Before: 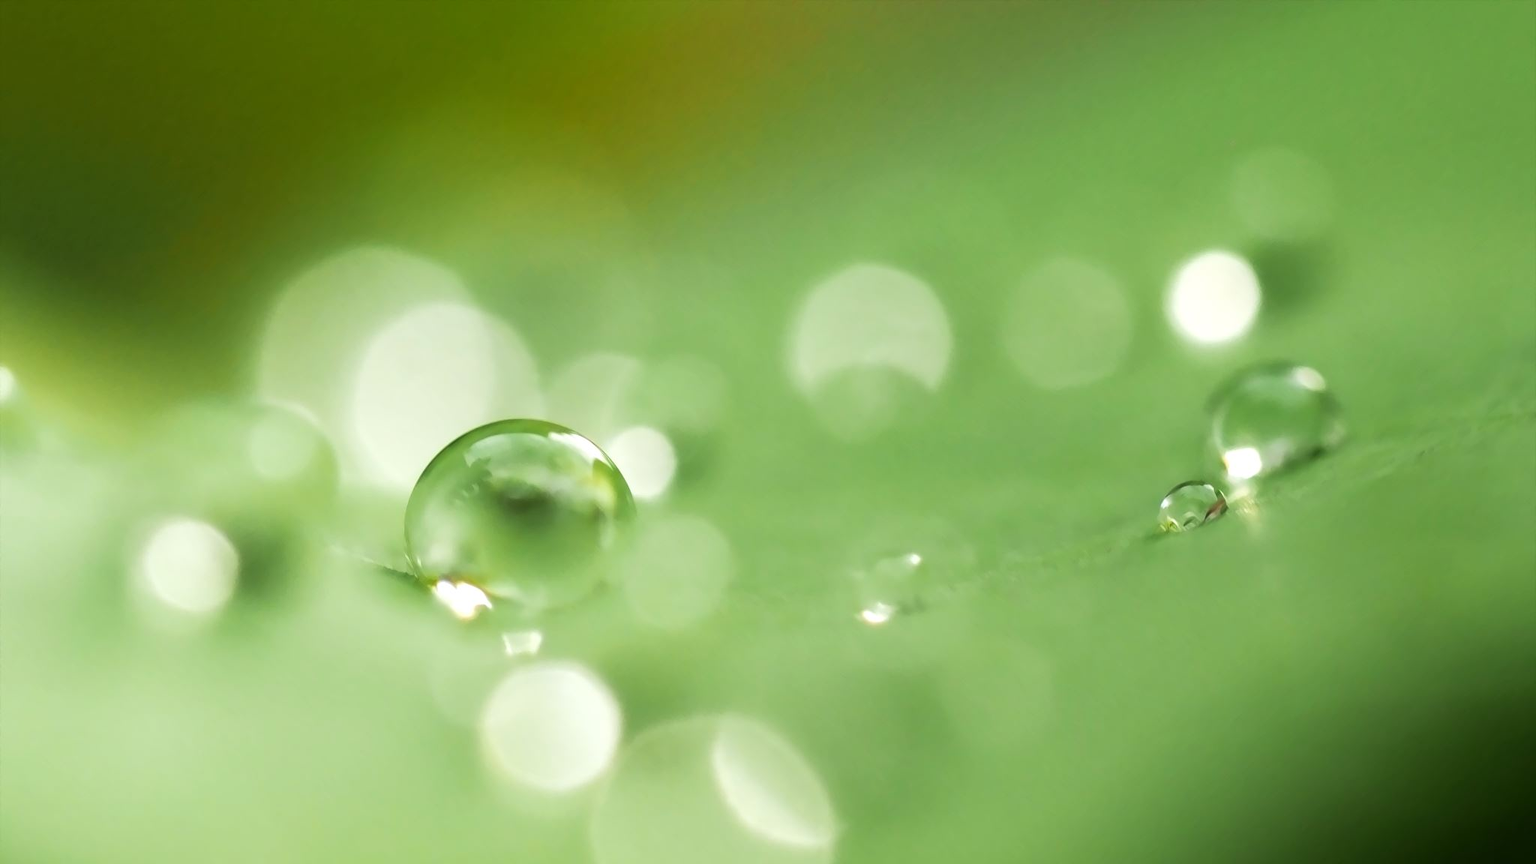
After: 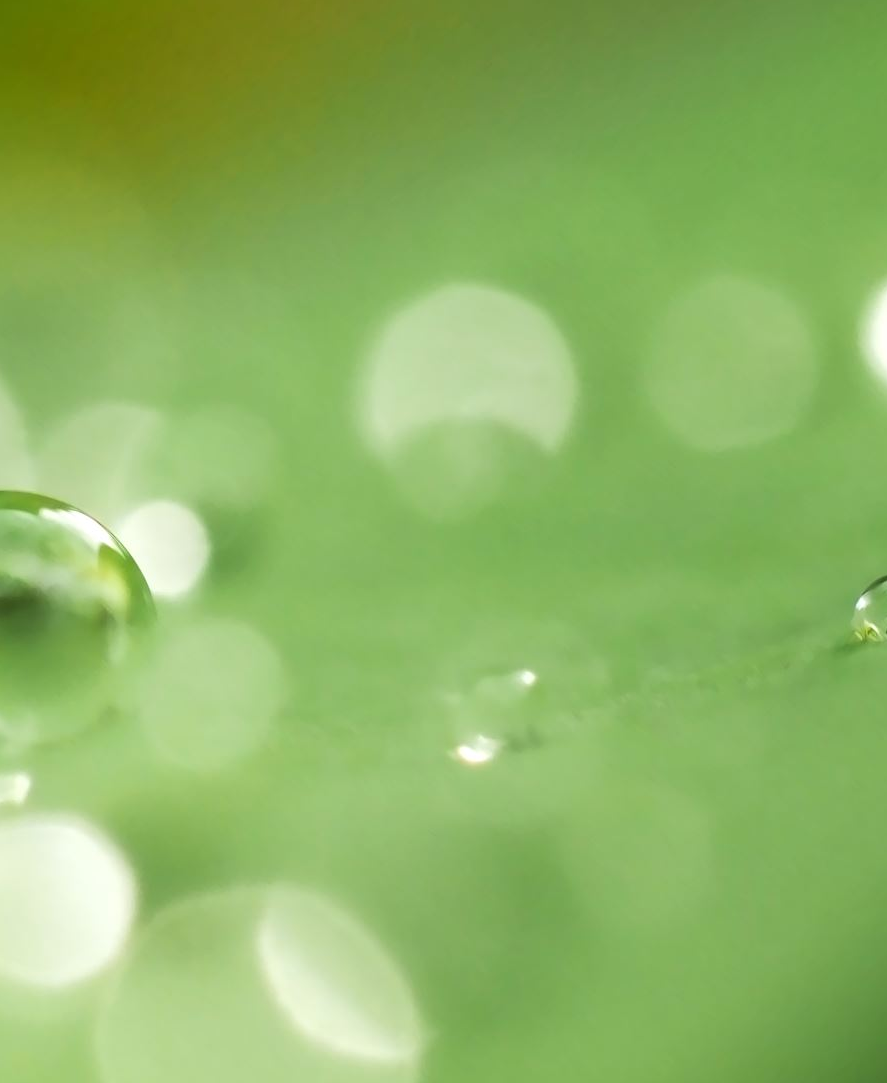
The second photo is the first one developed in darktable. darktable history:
crop: left 33.806%, top 5.964%, right 22.843%
